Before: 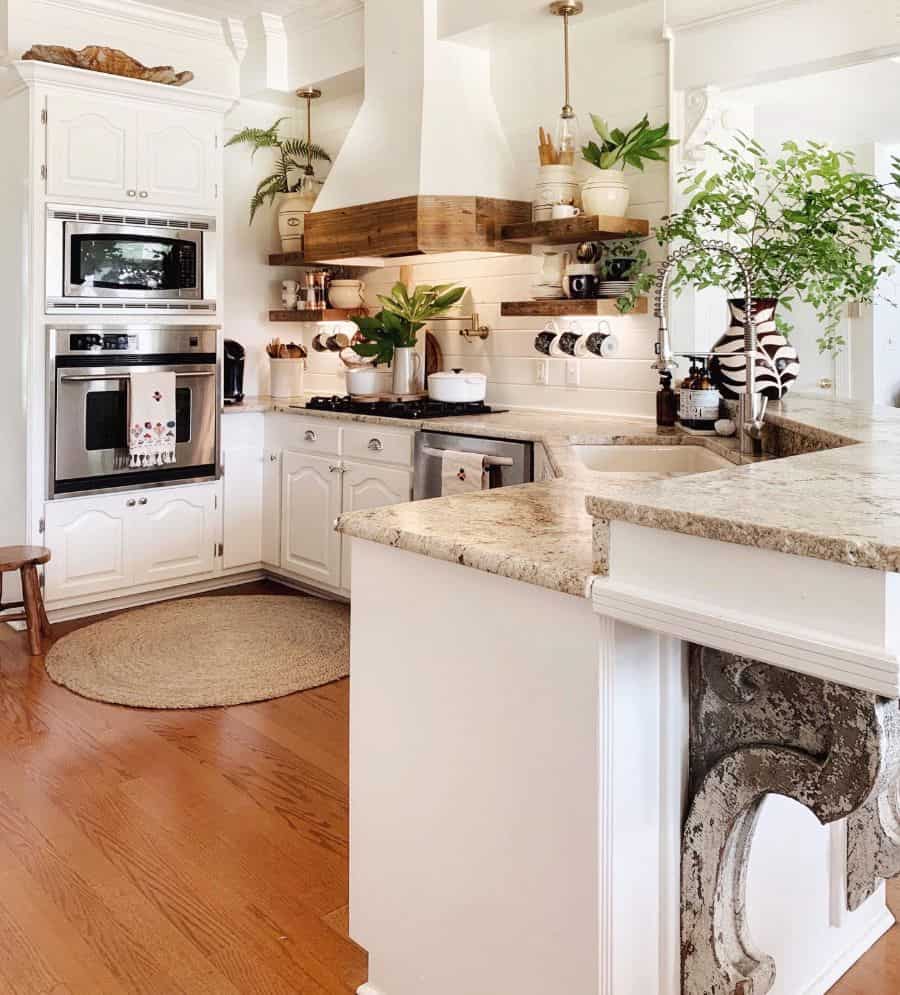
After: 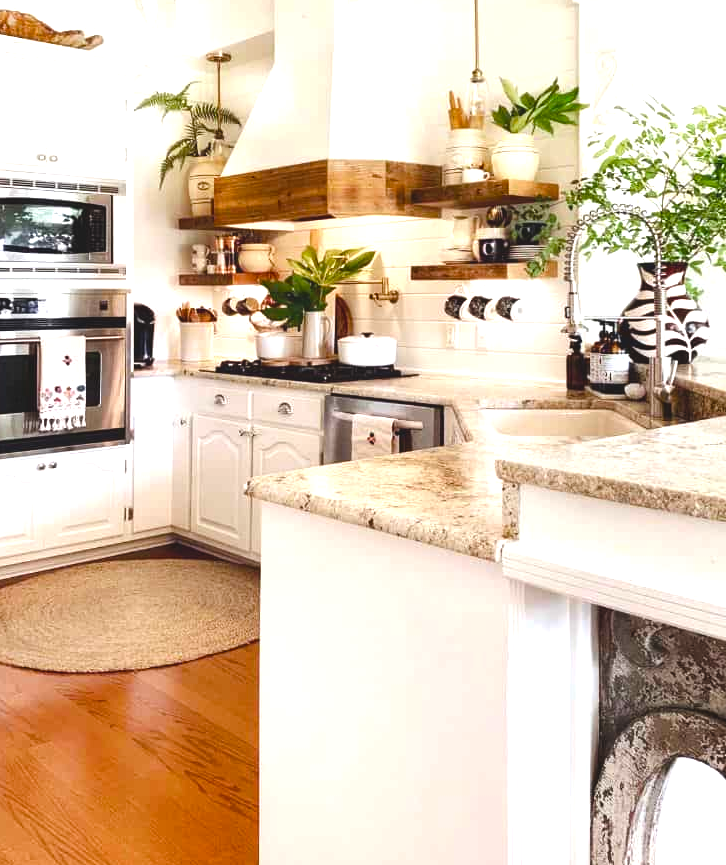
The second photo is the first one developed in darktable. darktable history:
color correction: highlights a* -0.19, highlights b* -0.093
crop: left 10.002%, top 3.65%, right 9.26%, bottom 9.326%
color balance rgb: global offset › luminance 0.778%, perceptual saturation grading › global saturation 20%, perceptual saturation grading › highlights -24.878%, perceptual saturation grading › shadows 23.927%, perceptual brilliance grading › global brilliance 18.049%, global vibrance 19.347%
